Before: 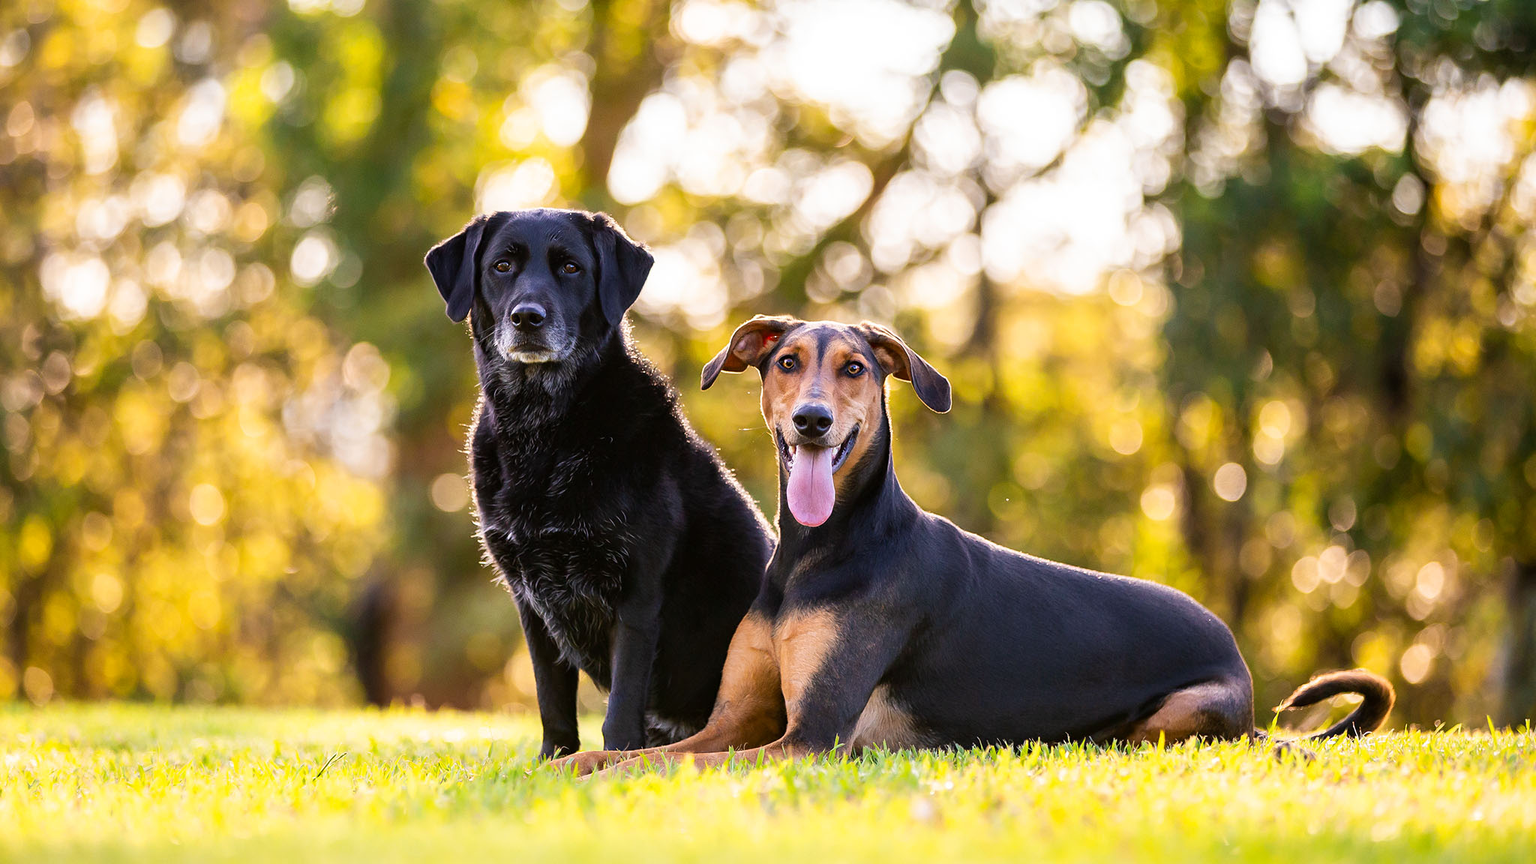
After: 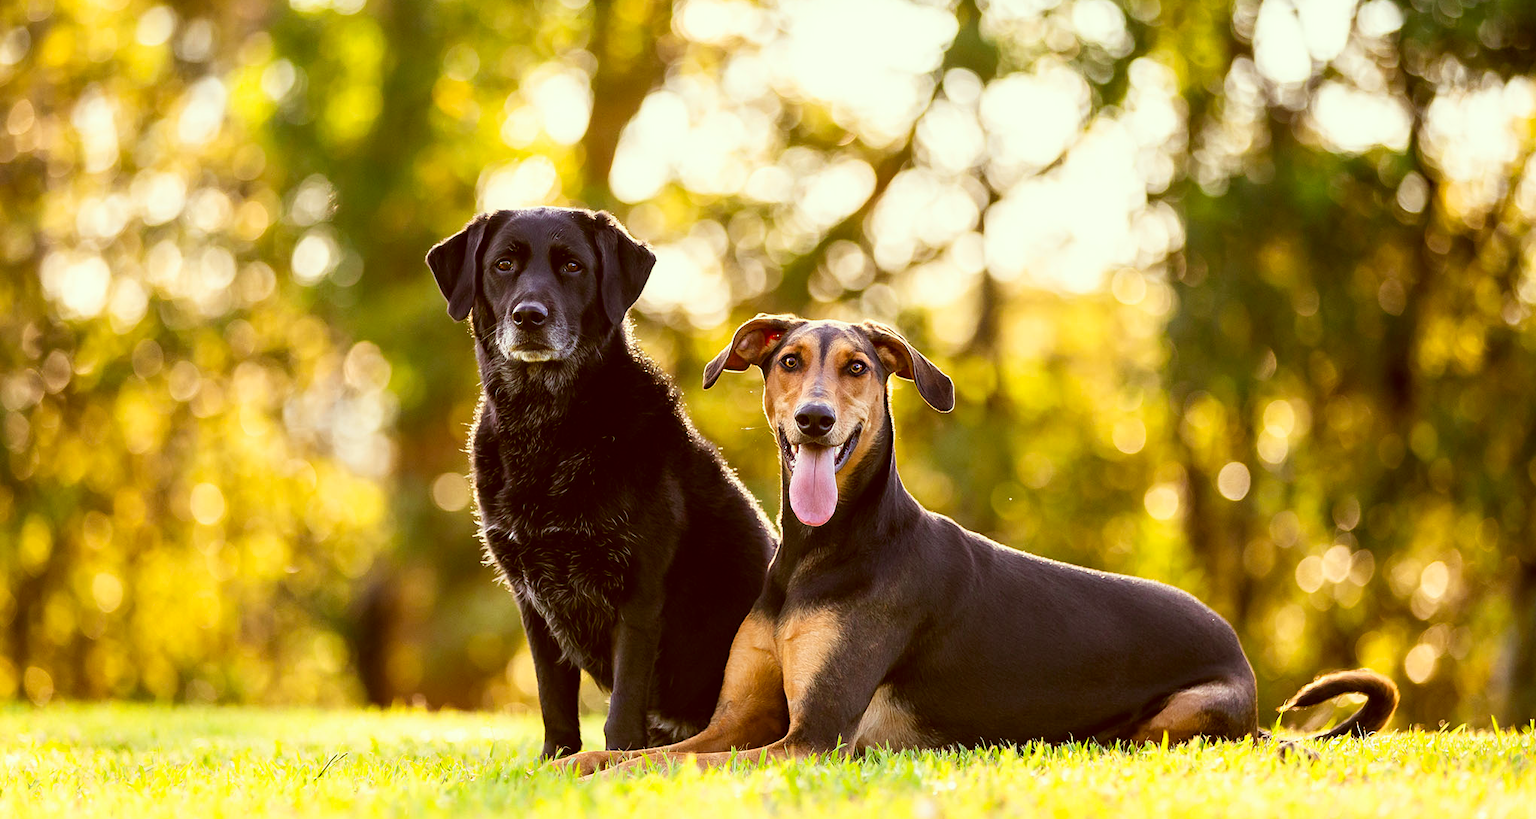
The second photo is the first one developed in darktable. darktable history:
shadows and highlights: shadows 0.101, highlights 38.6
color correction: highlights a* -5.99, highlights b* 9.54, shadows a* 10.5, shadows b* 23.55
crop: top 0.326%, right 0.263%, bottom 4.997%
exposure: compensate highlight preservation false
